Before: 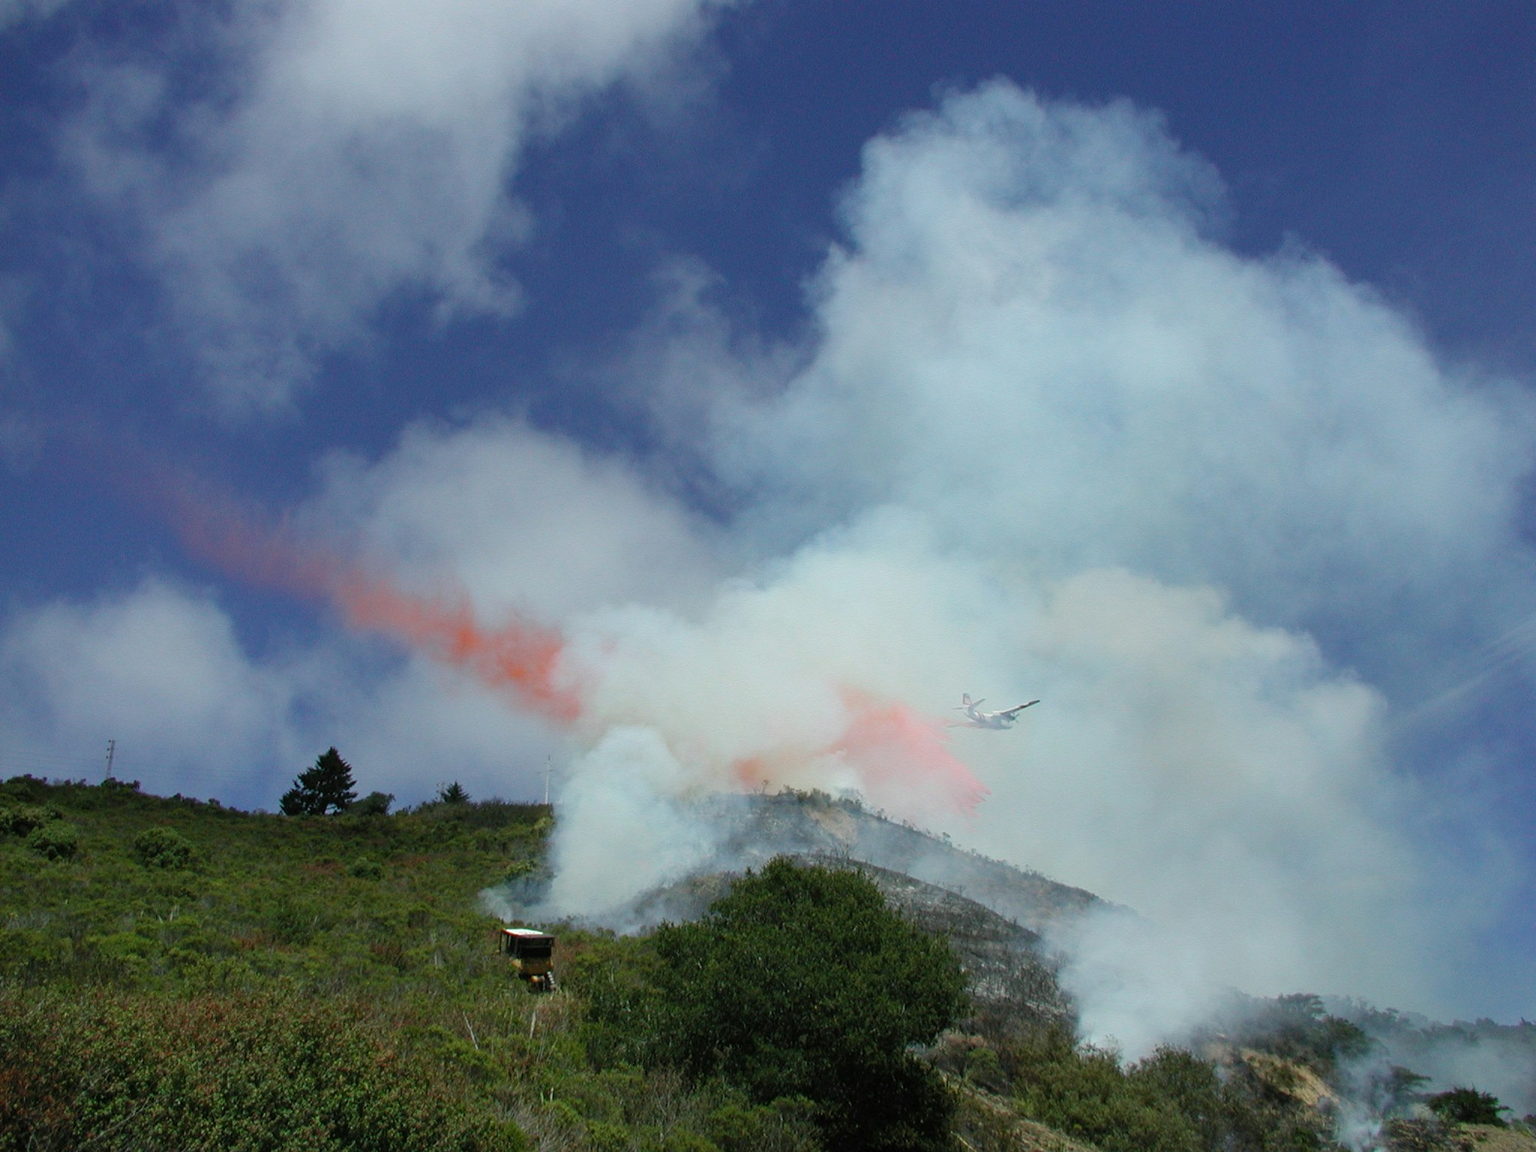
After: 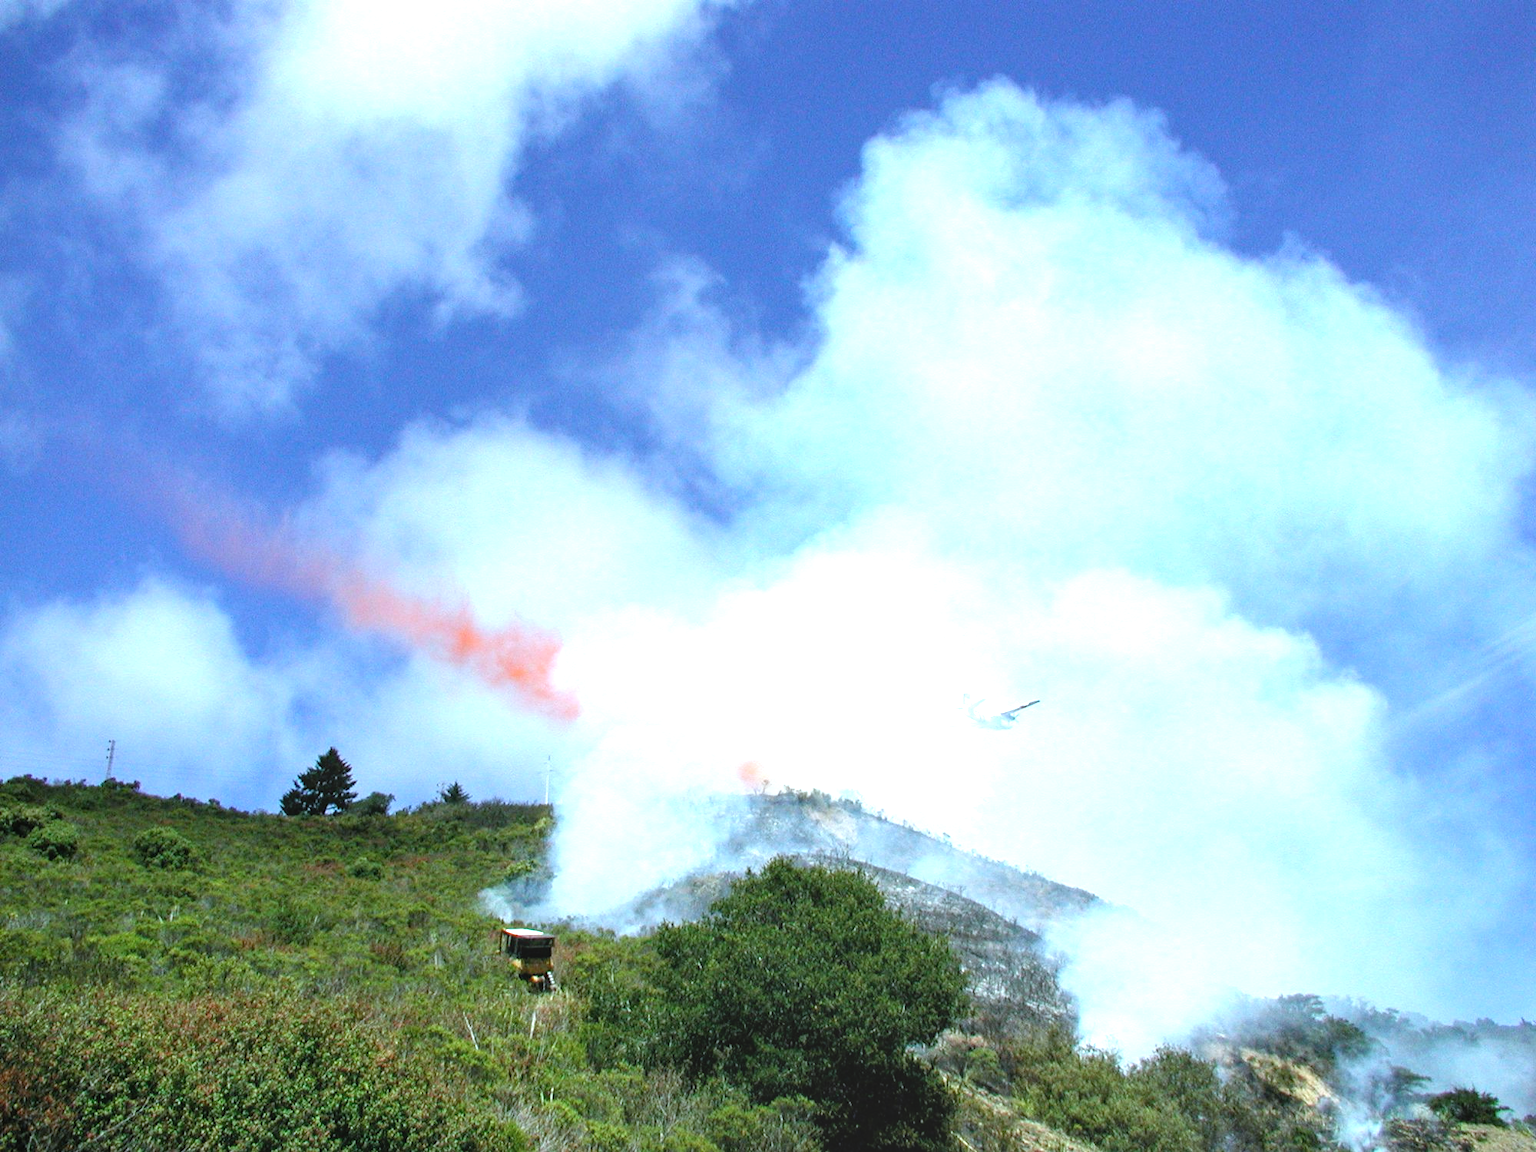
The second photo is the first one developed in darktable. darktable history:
exposure: black level correction 0, exposure 1.5 EV, compensate highlight preservation false
white balance: red 0.924, blue 1.095
local contrast: detail 110%
